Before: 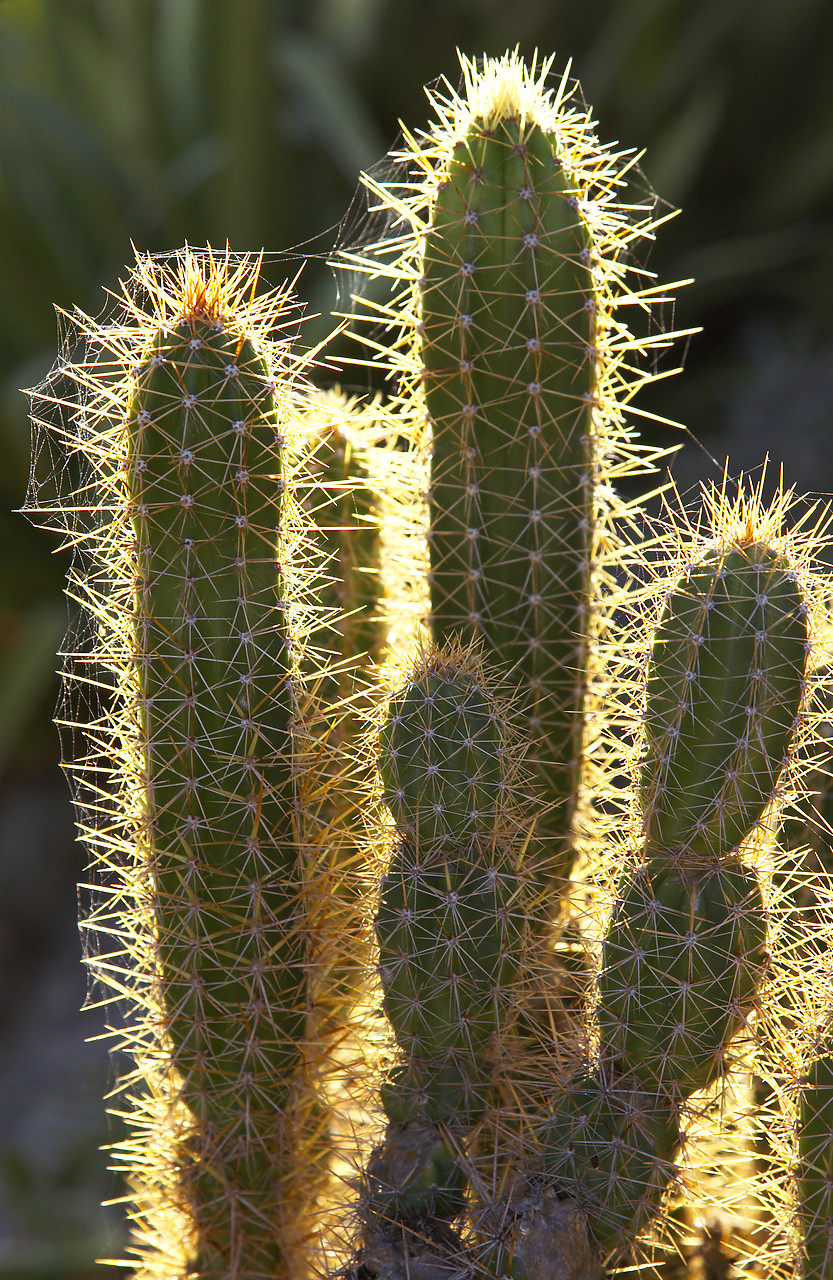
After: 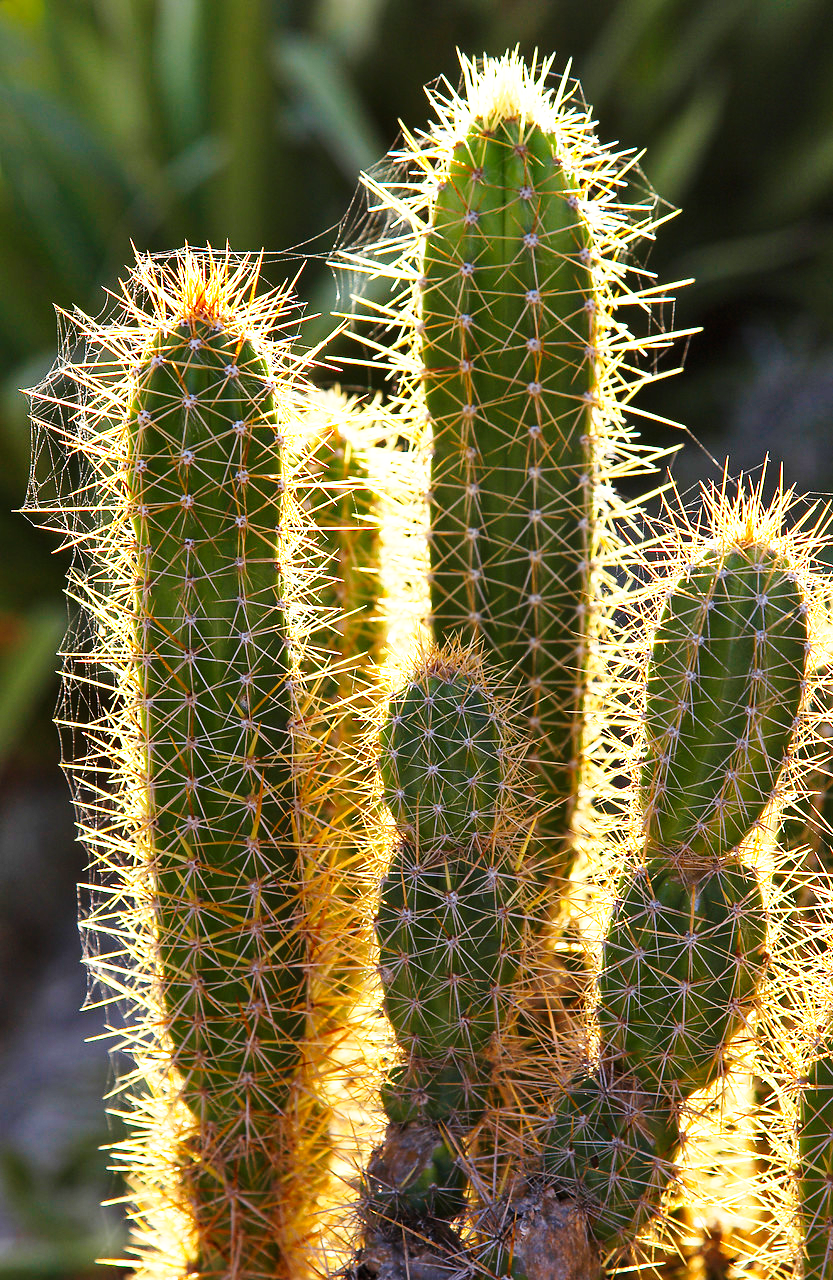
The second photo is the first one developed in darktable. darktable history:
shadows and highlights: soften with gaussian
base curve: curves: ch0 [(0, 0) (0.028, 0.03) (0.121, 0.232) (0.46, 0.748) (0.859, 0.968) (1, 1)], preserve colors none
